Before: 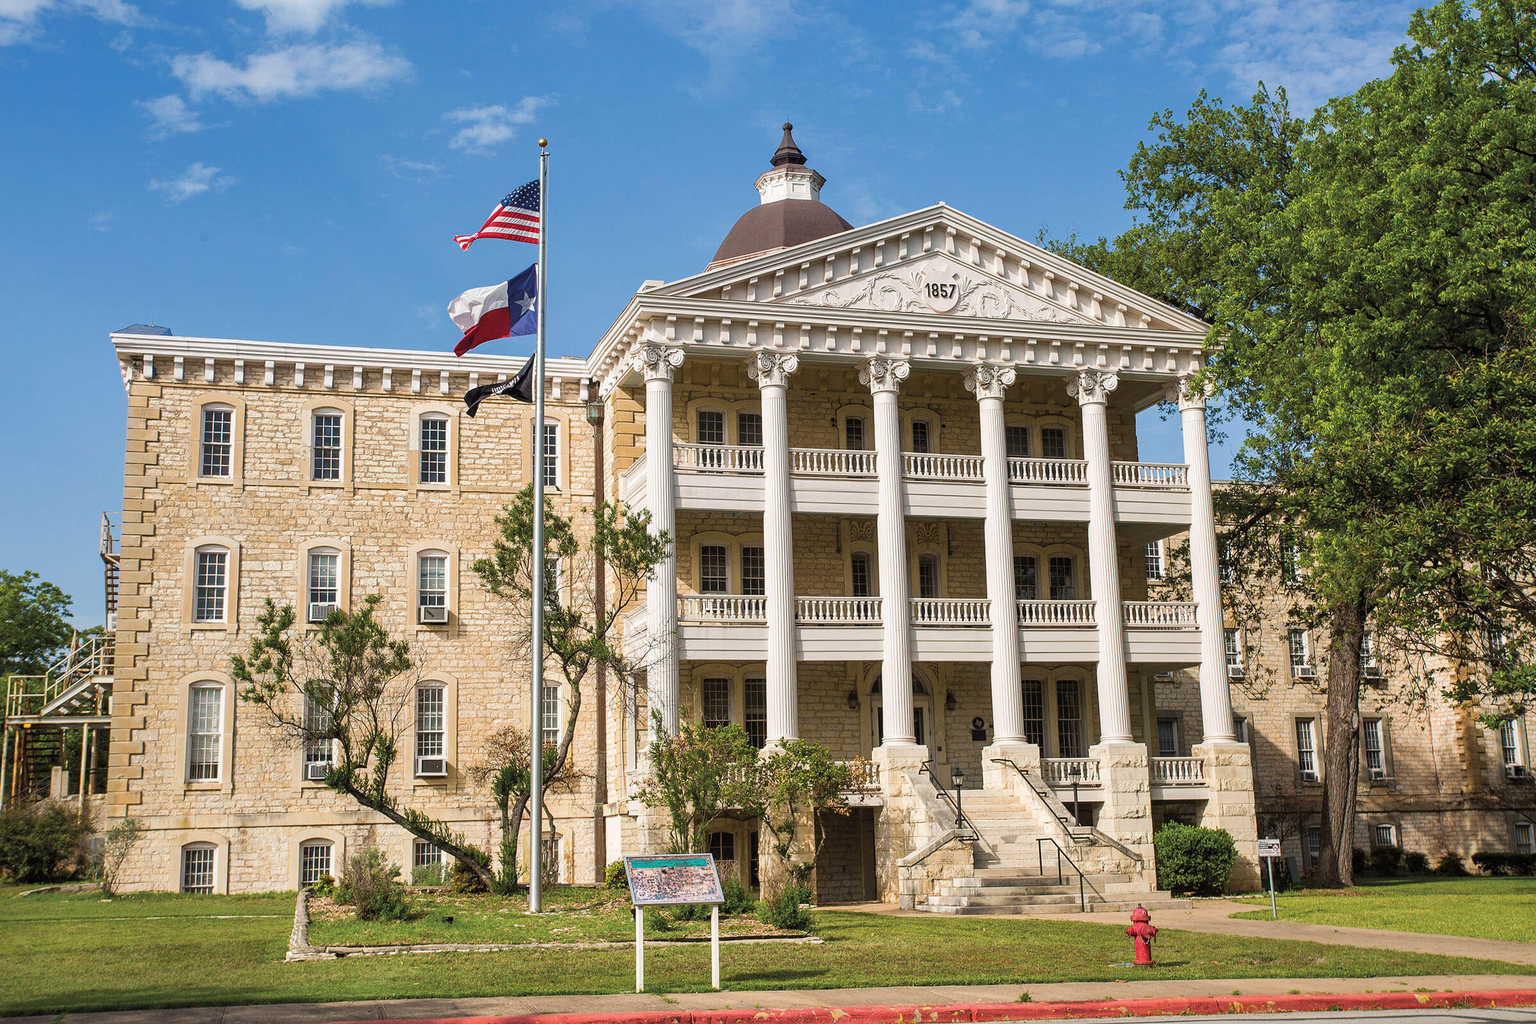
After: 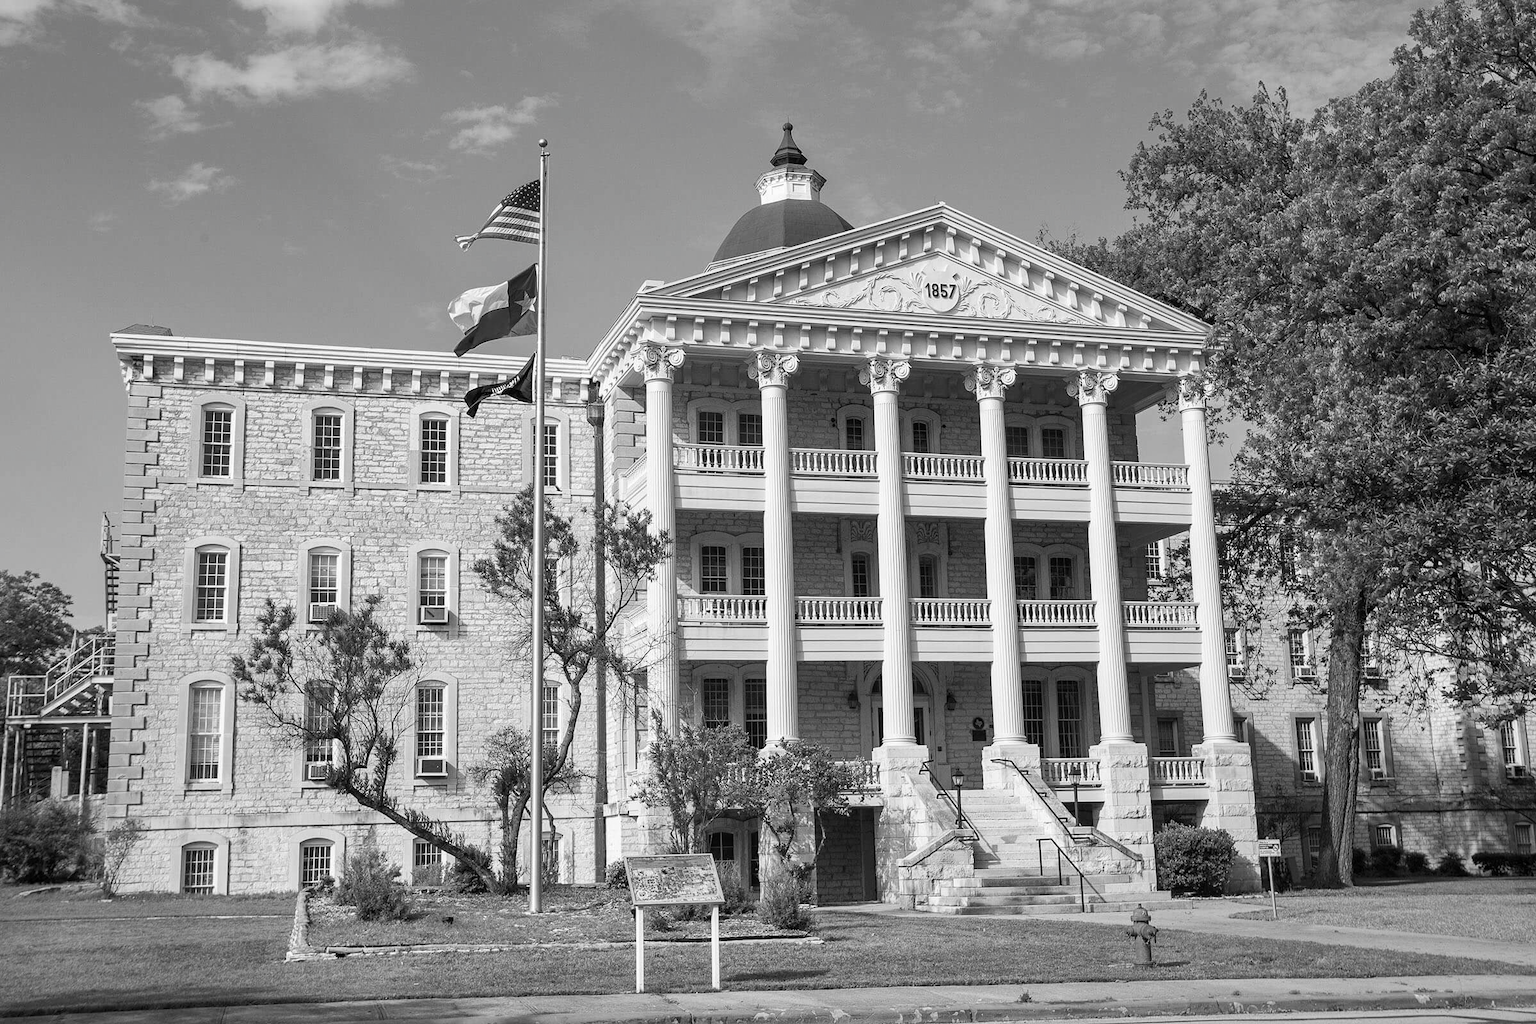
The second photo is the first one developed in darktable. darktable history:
tone equalizer: on, module defaults
contrast brightness saturation: saturation -0.998
